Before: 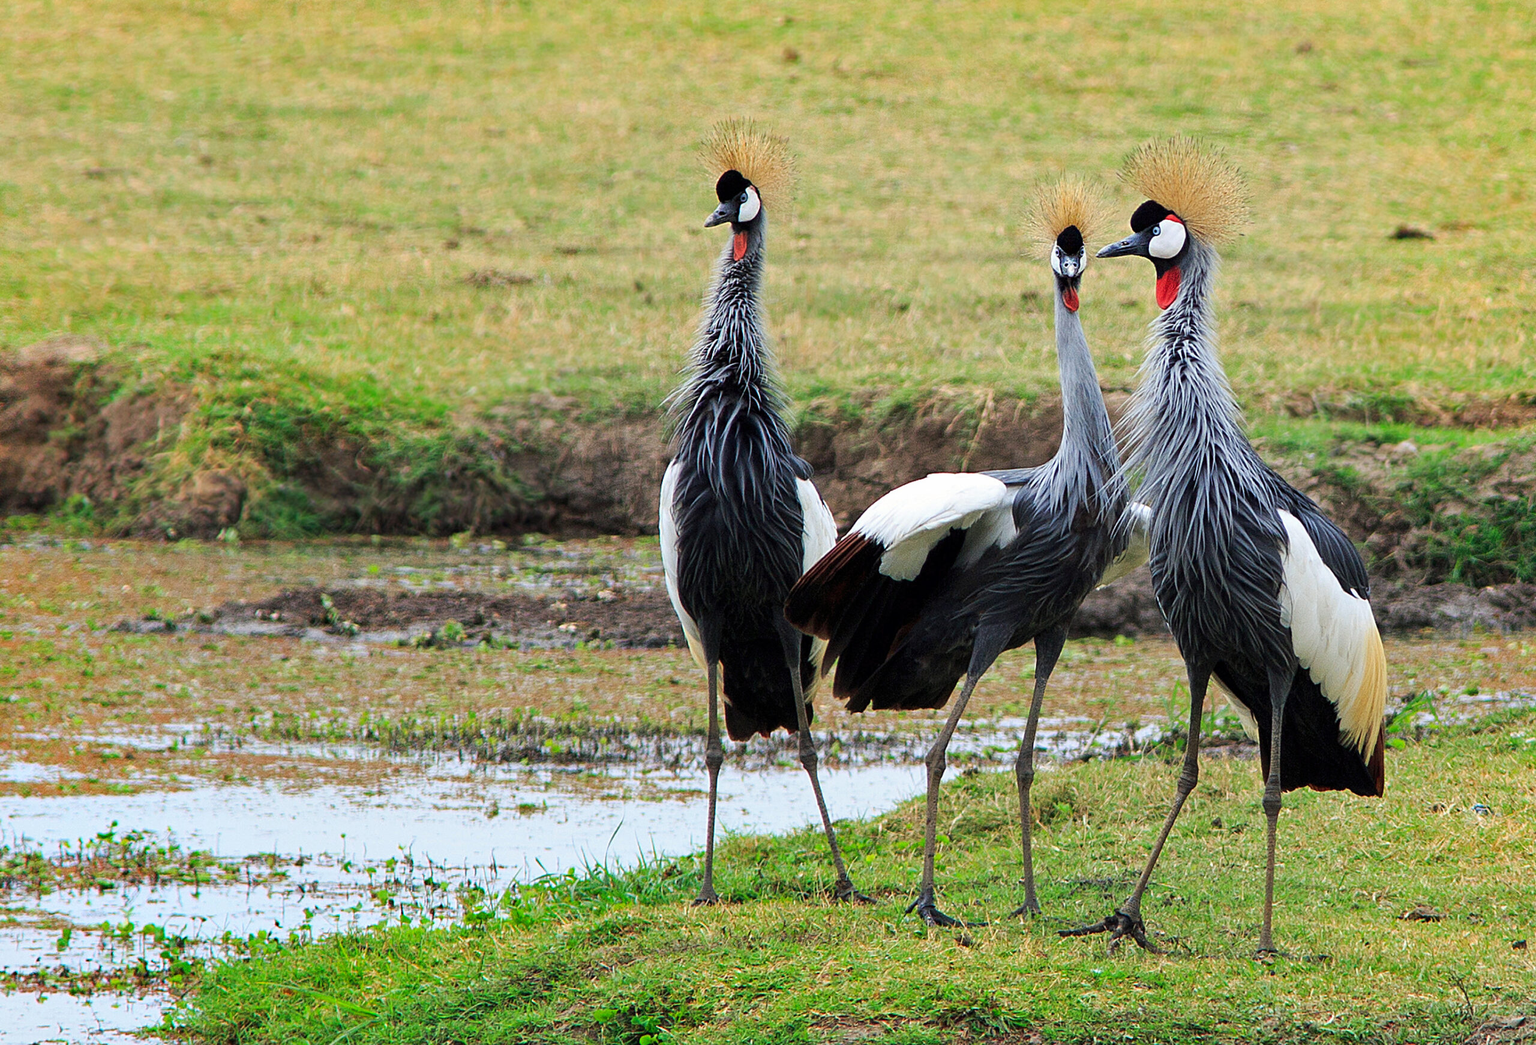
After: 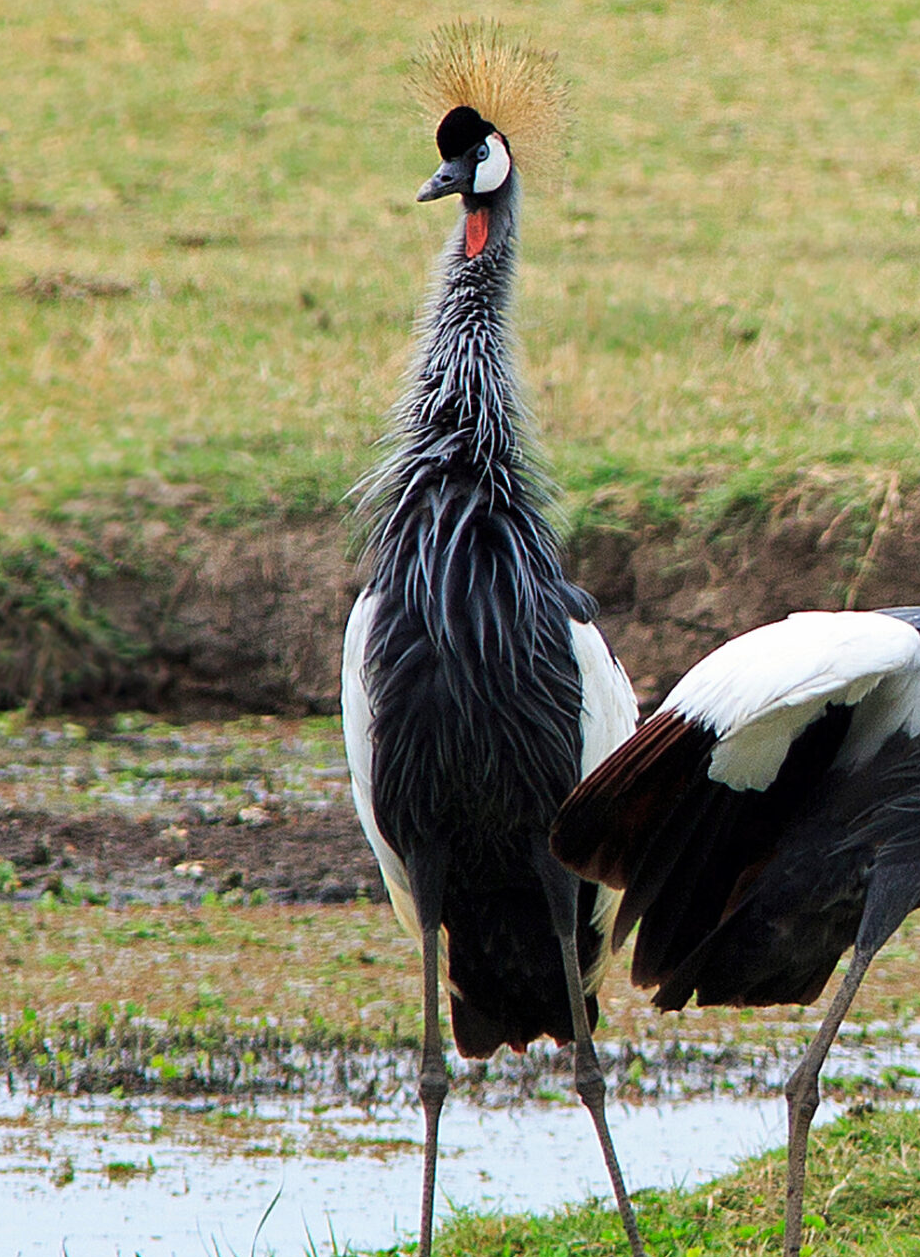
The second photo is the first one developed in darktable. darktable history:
crop and rotate: left 29.579%, top 10.185%, right 34.447%, bottom 17.617%
